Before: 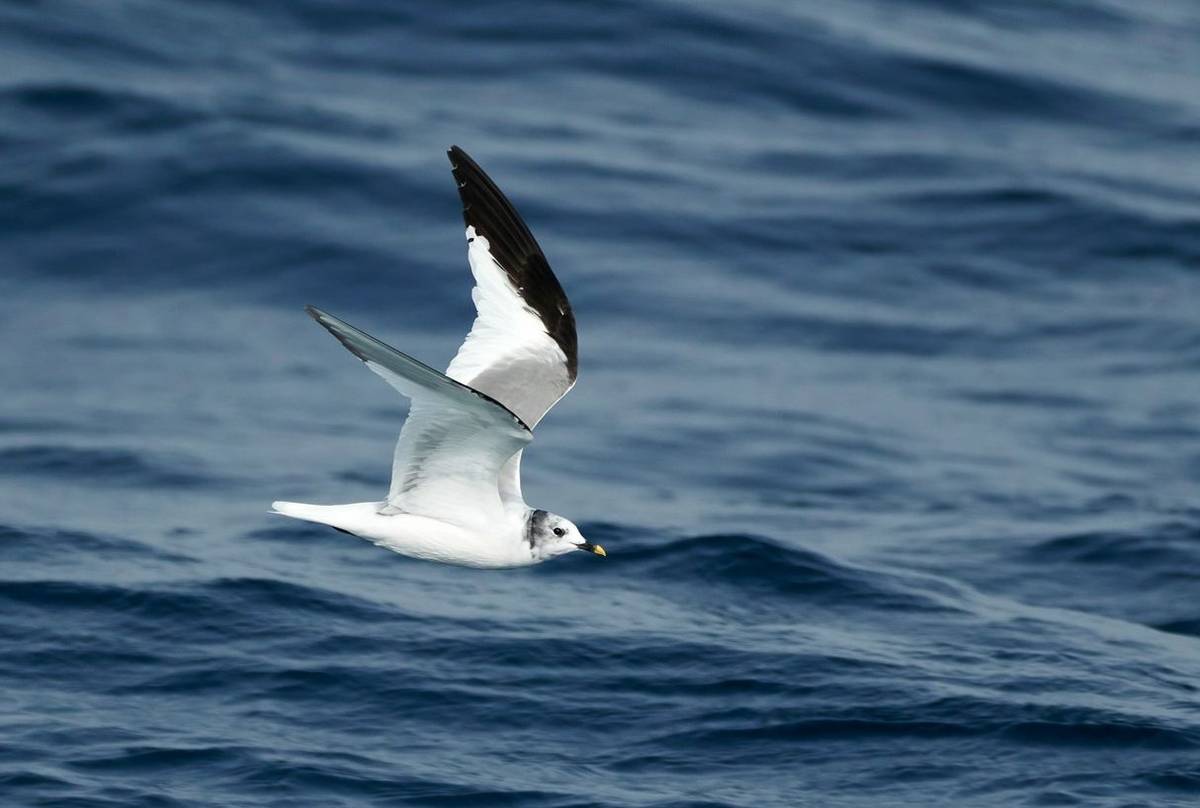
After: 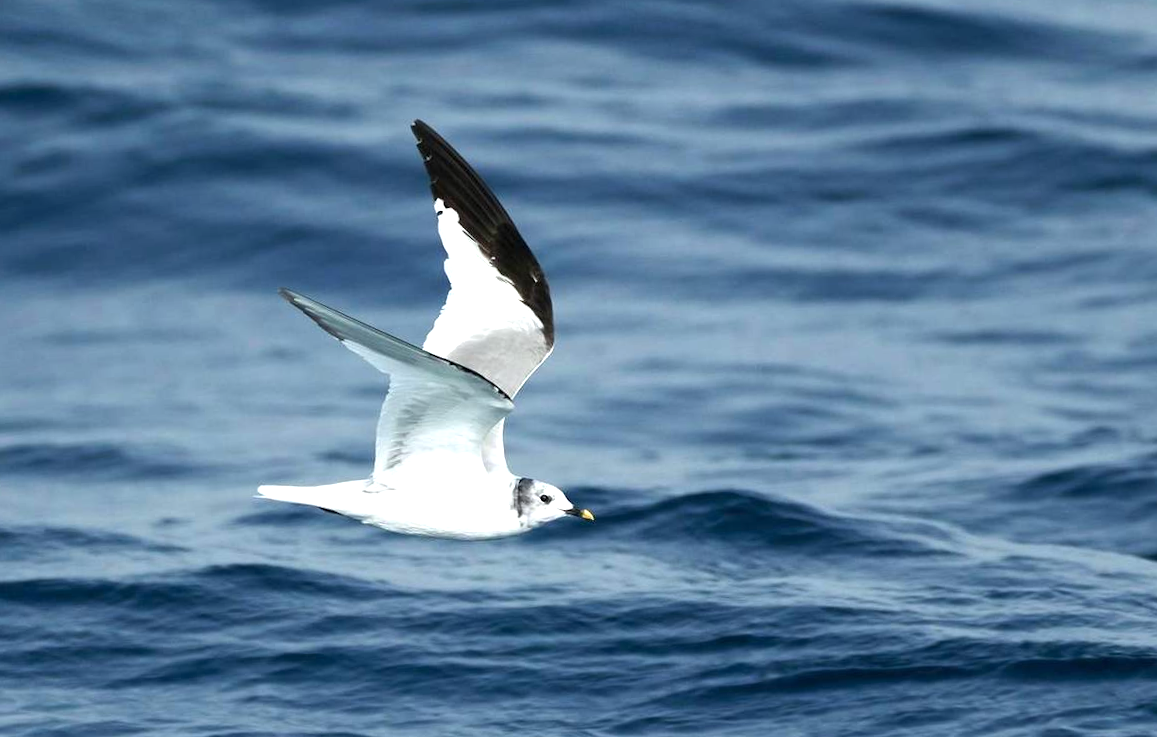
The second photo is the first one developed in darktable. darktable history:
exposure: exposure 0.722 EV, compensate highlight preservation false
rotate and perspective: rotation -3.52°, crop left 0.036, crop right 0.964, crop top 0.081, crop bottom 0.919
white balance: red 0.986, blue 1.01
